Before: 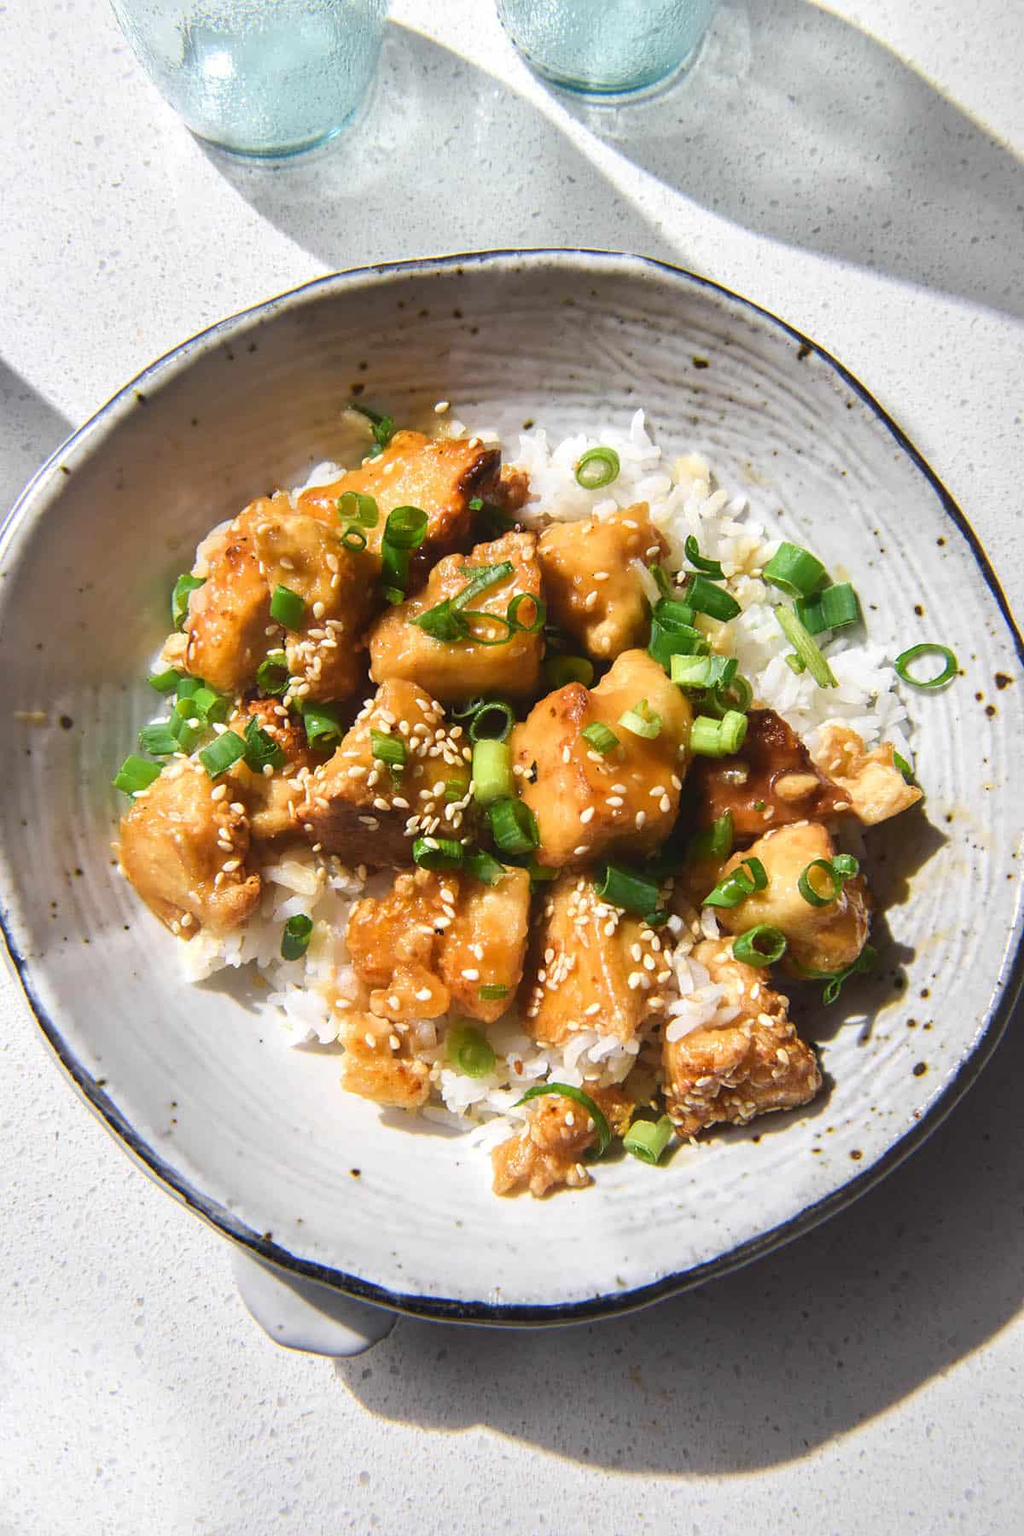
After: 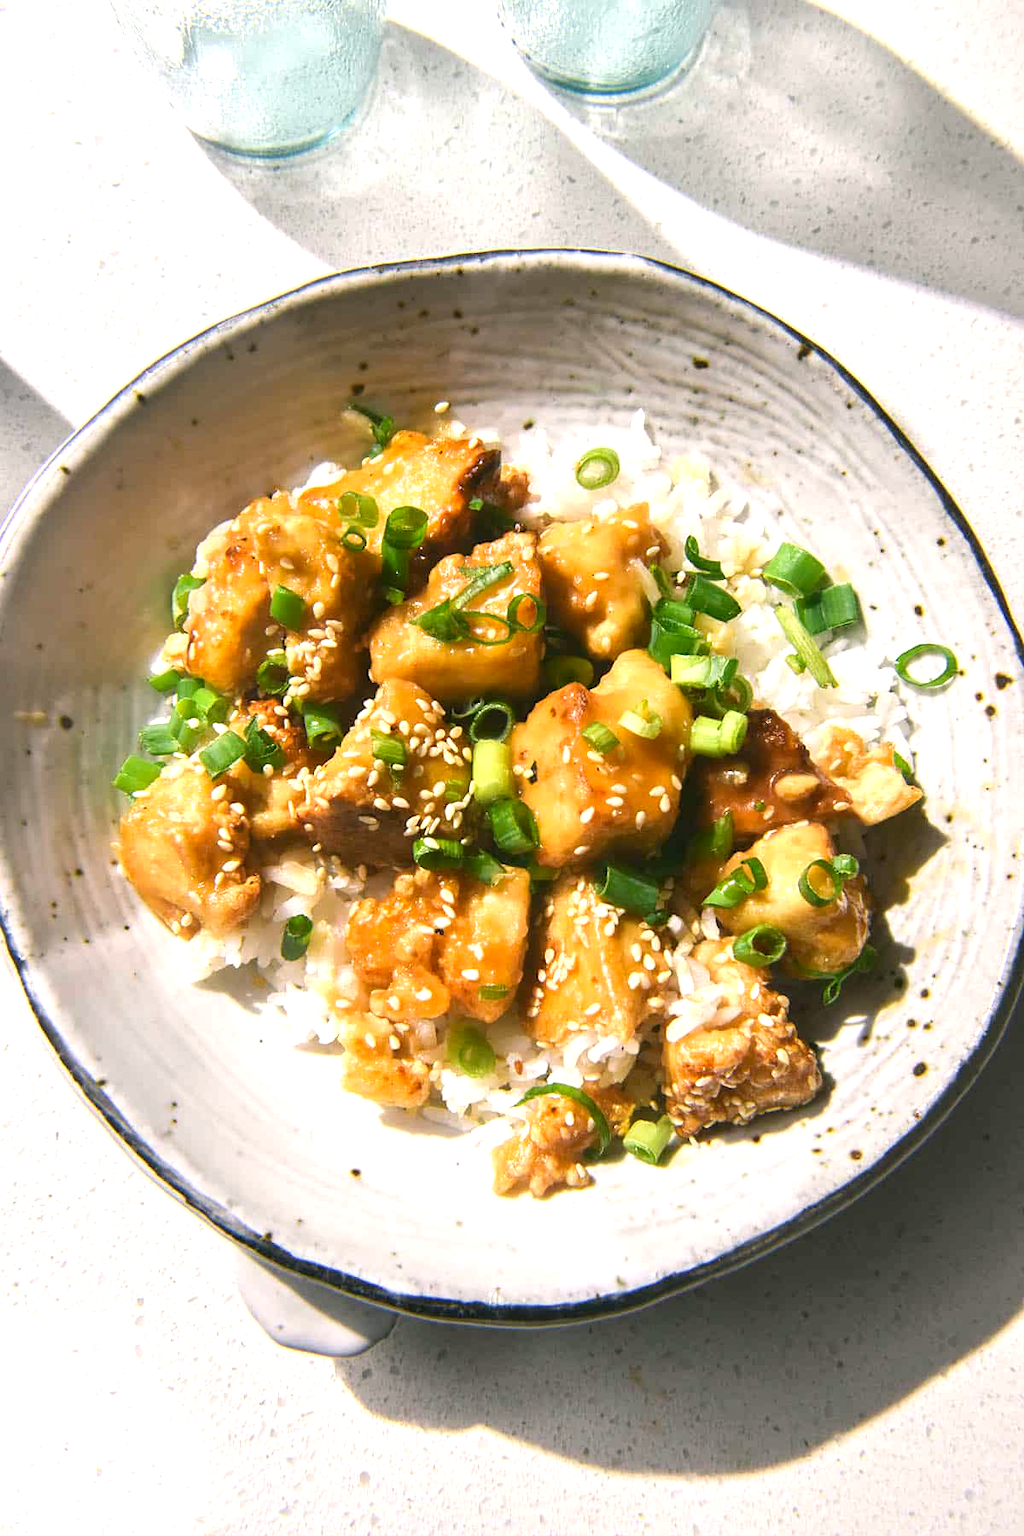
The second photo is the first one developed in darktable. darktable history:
exposure: exposure 0.496 EV, compensate highlight preservation false
color correction: highlights a* 4.12, highlights b* 4.92, shadows a* -7.15, shadows b* 4.64
